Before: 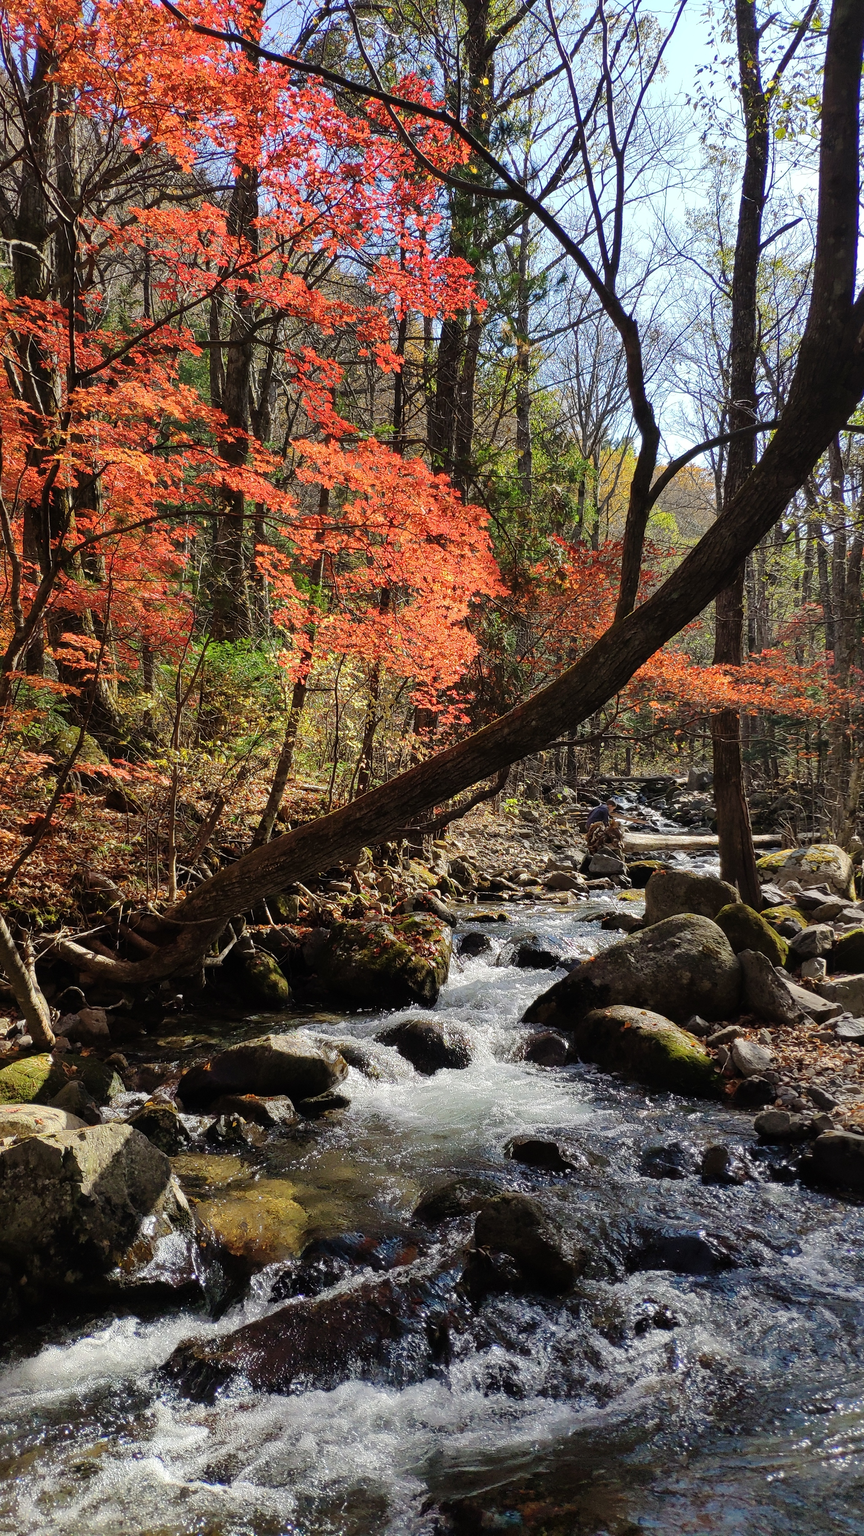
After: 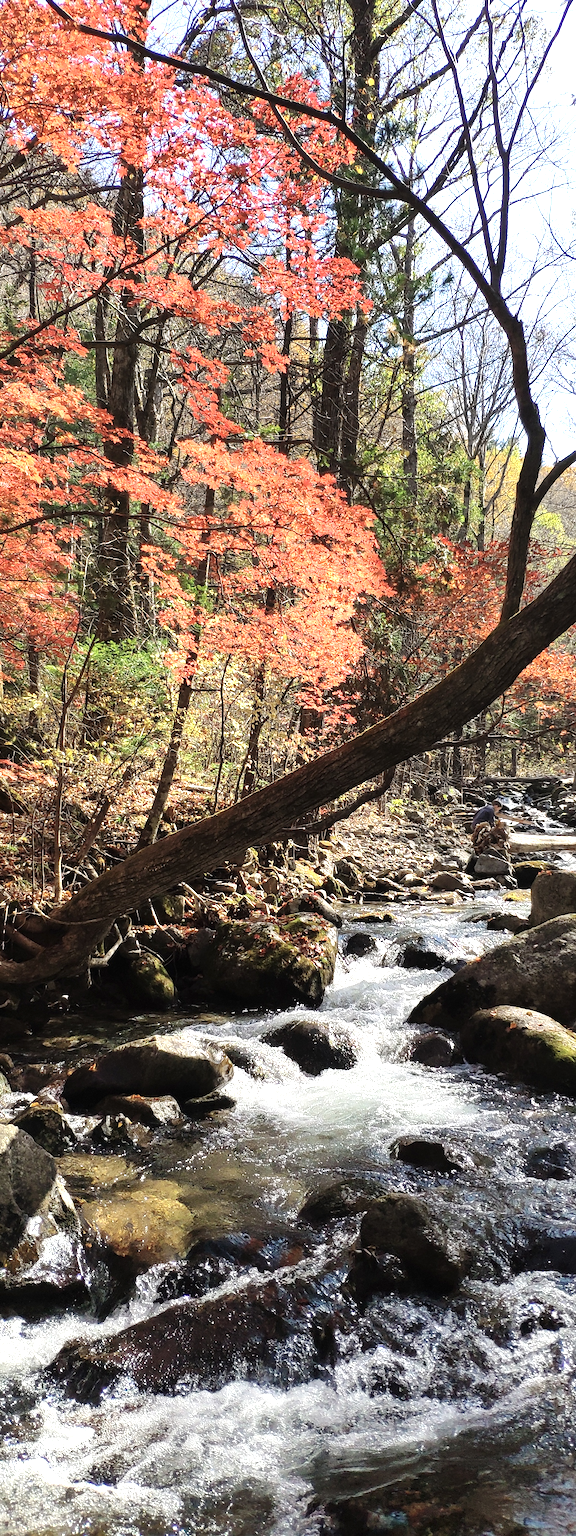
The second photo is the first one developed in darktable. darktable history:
crop and rotate: left 13.33%, right 19.984%
exposure: black level correction 0, exposure 0.898 EV, compensate highlight preservation false
contrast brightness saturation: contrast 0.056, brightness -0.007, saturation -0.23
